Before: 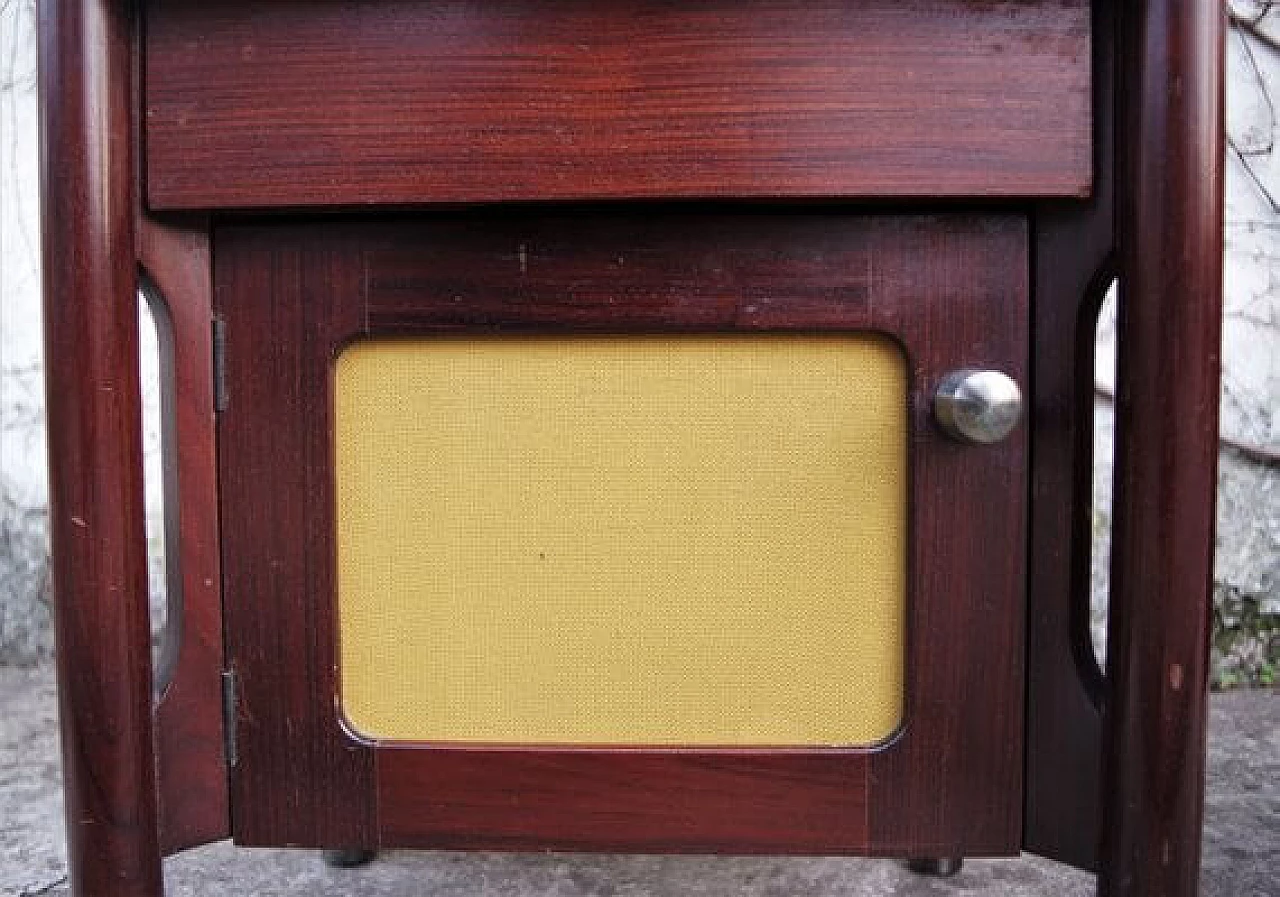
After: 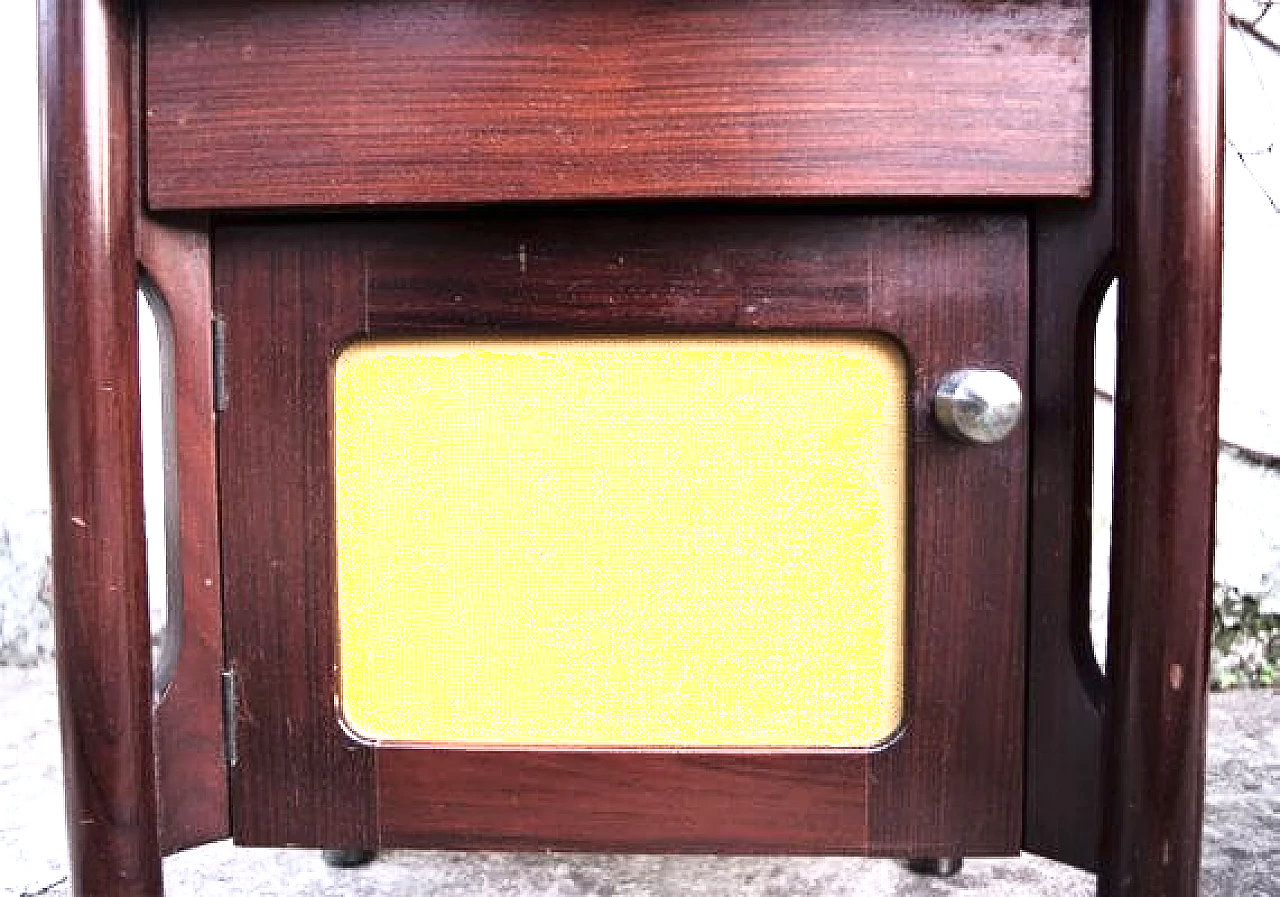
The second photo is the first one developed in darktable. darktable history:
shadows and highlights: shadows -63.9, white point adjustment -5.25, highlights 60.53
contrast brightness saturation: contrast 0.055, brightness -0.01, saturation -0.216
exposure: black level correction 0, exposure 1.457 EV, compensate highlight preservation false
